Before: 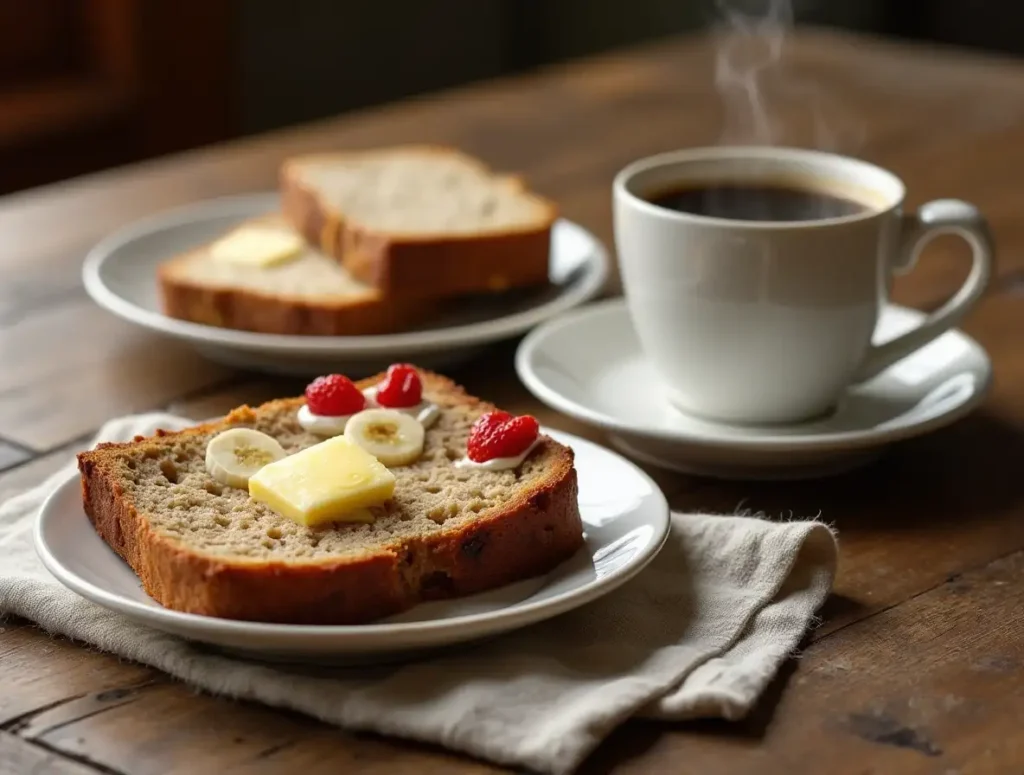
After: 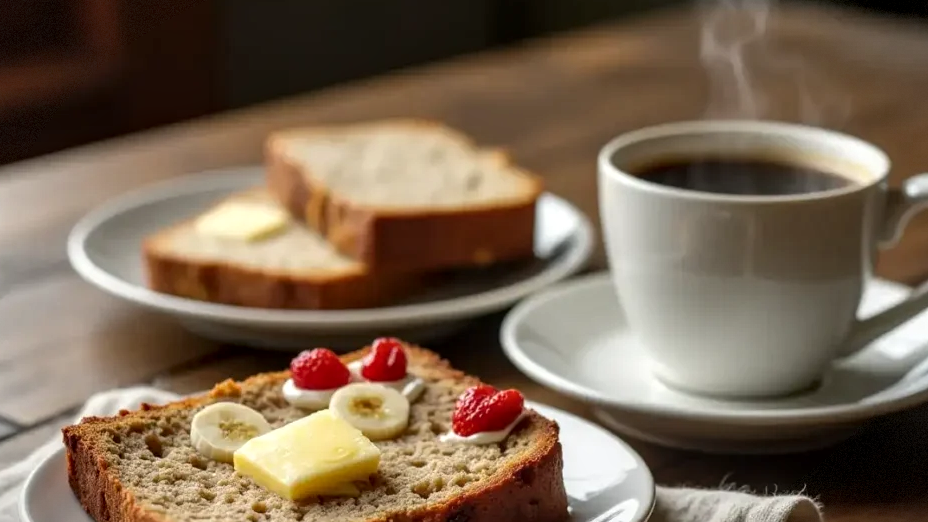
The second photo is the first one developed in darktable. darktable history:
local contrast: detail 130%
crop: left 1.509%, top 3.452%, right 7.696%, bottom 28.452%
exposure: compensate highlight preservation false
vignetting: fall-off start 100%, brightness -0.406, saturation -0.3, width/height ratio 1.324, dithering 8-bit output, unbound false
